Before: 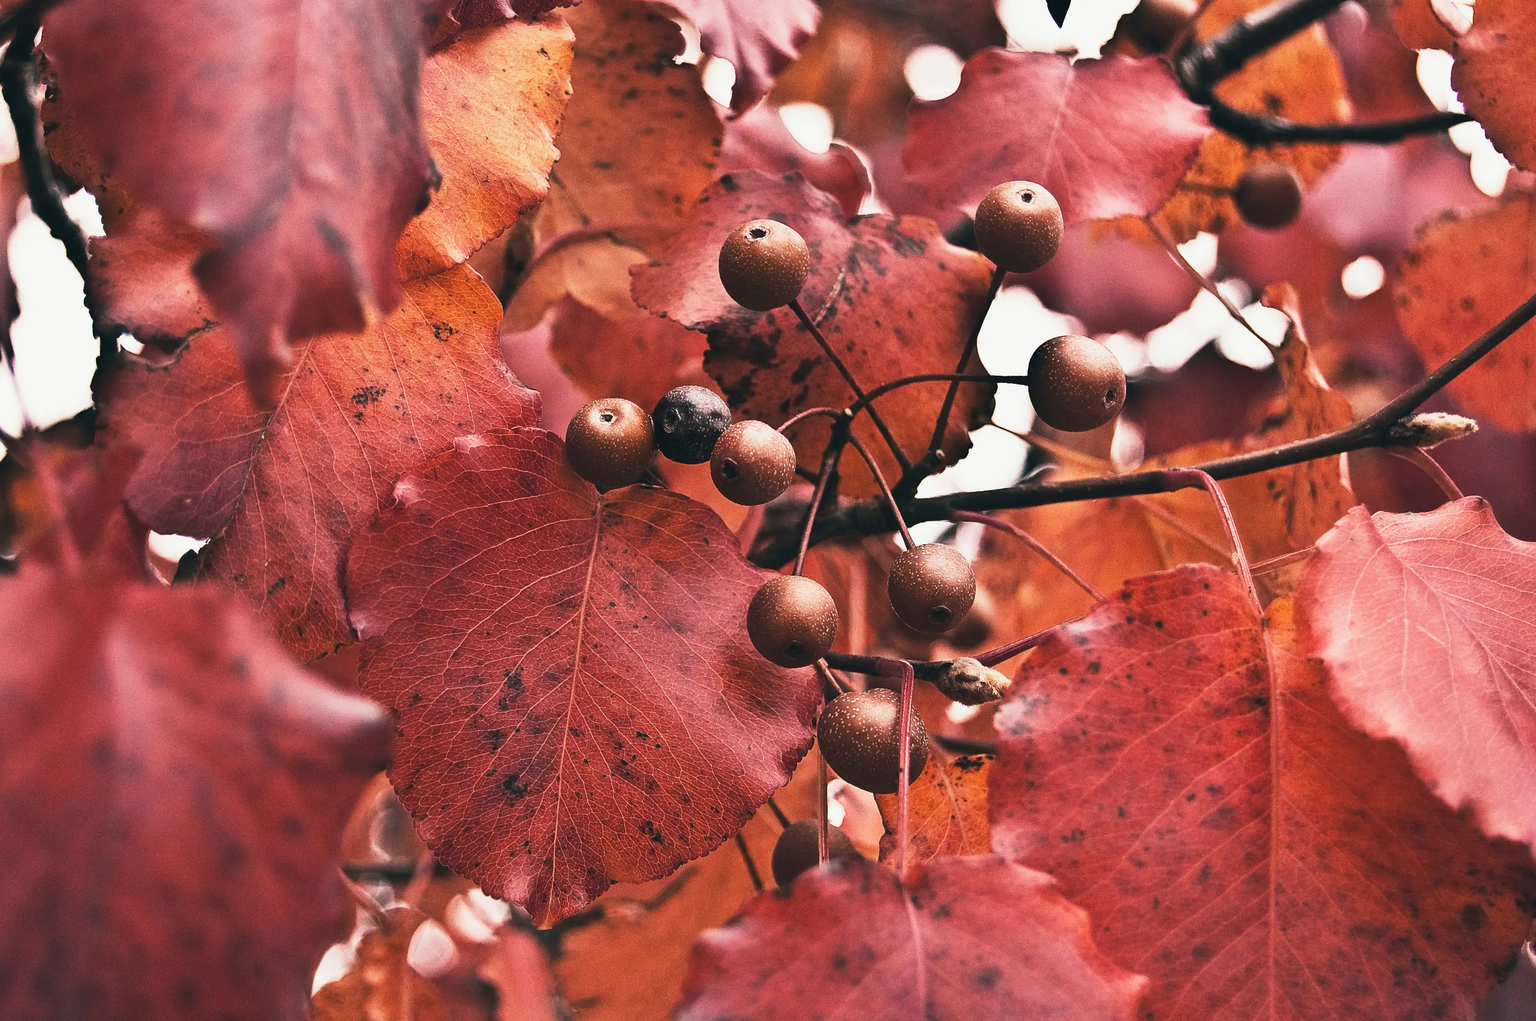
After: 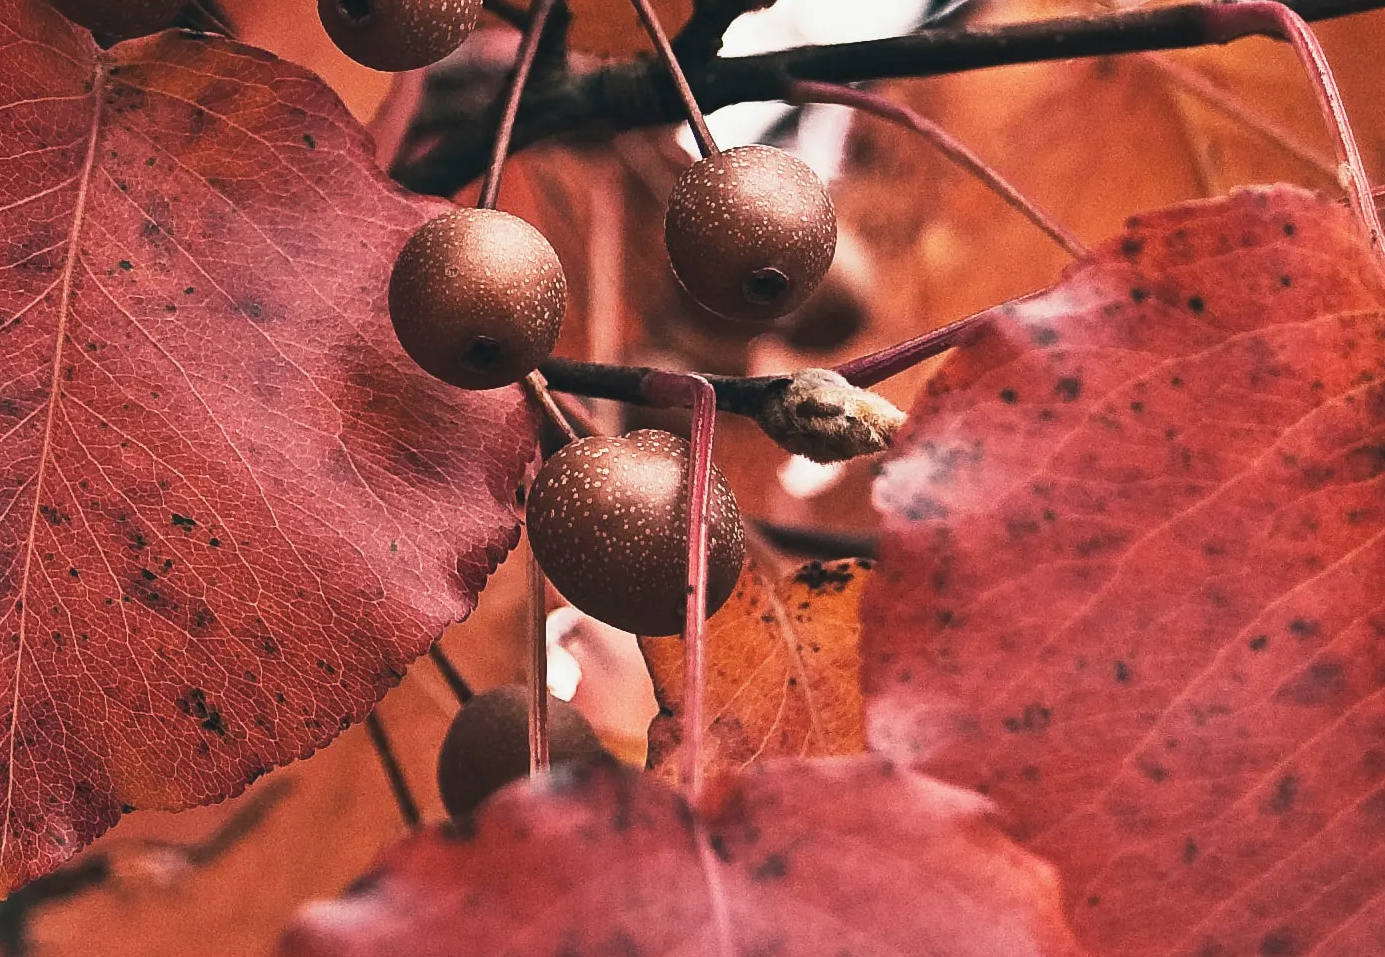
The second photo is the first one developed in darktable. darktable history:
contrast brightness saturation: saturation -0.056
crop: left 35.727%, top 45.972%, right 18.215%, bottom 6.158%
